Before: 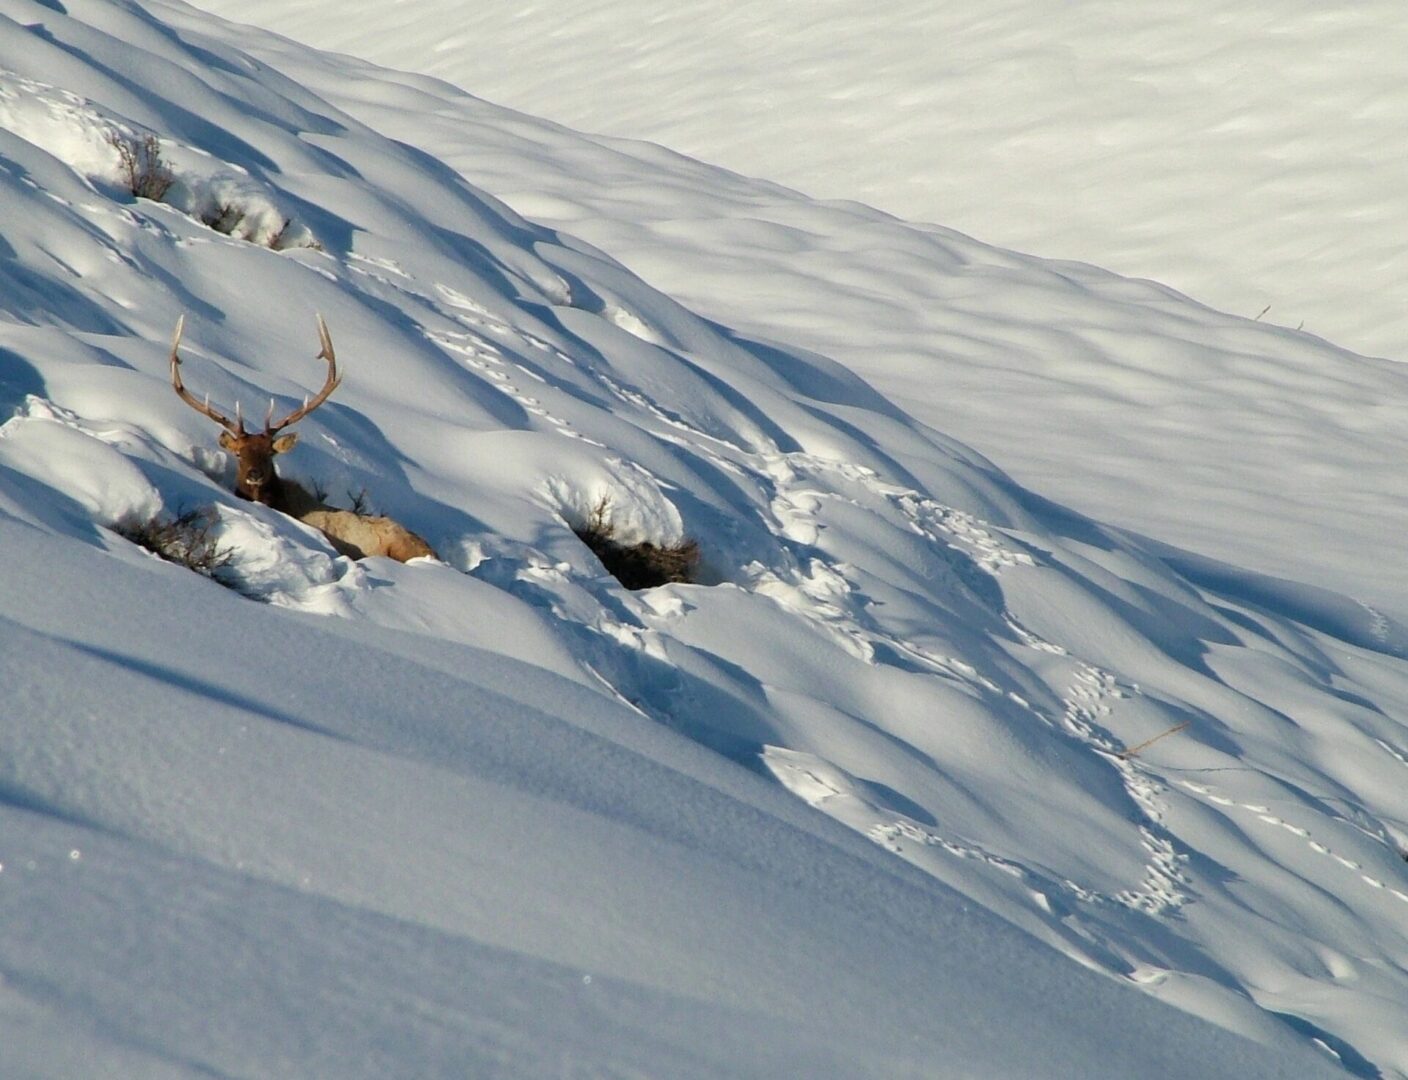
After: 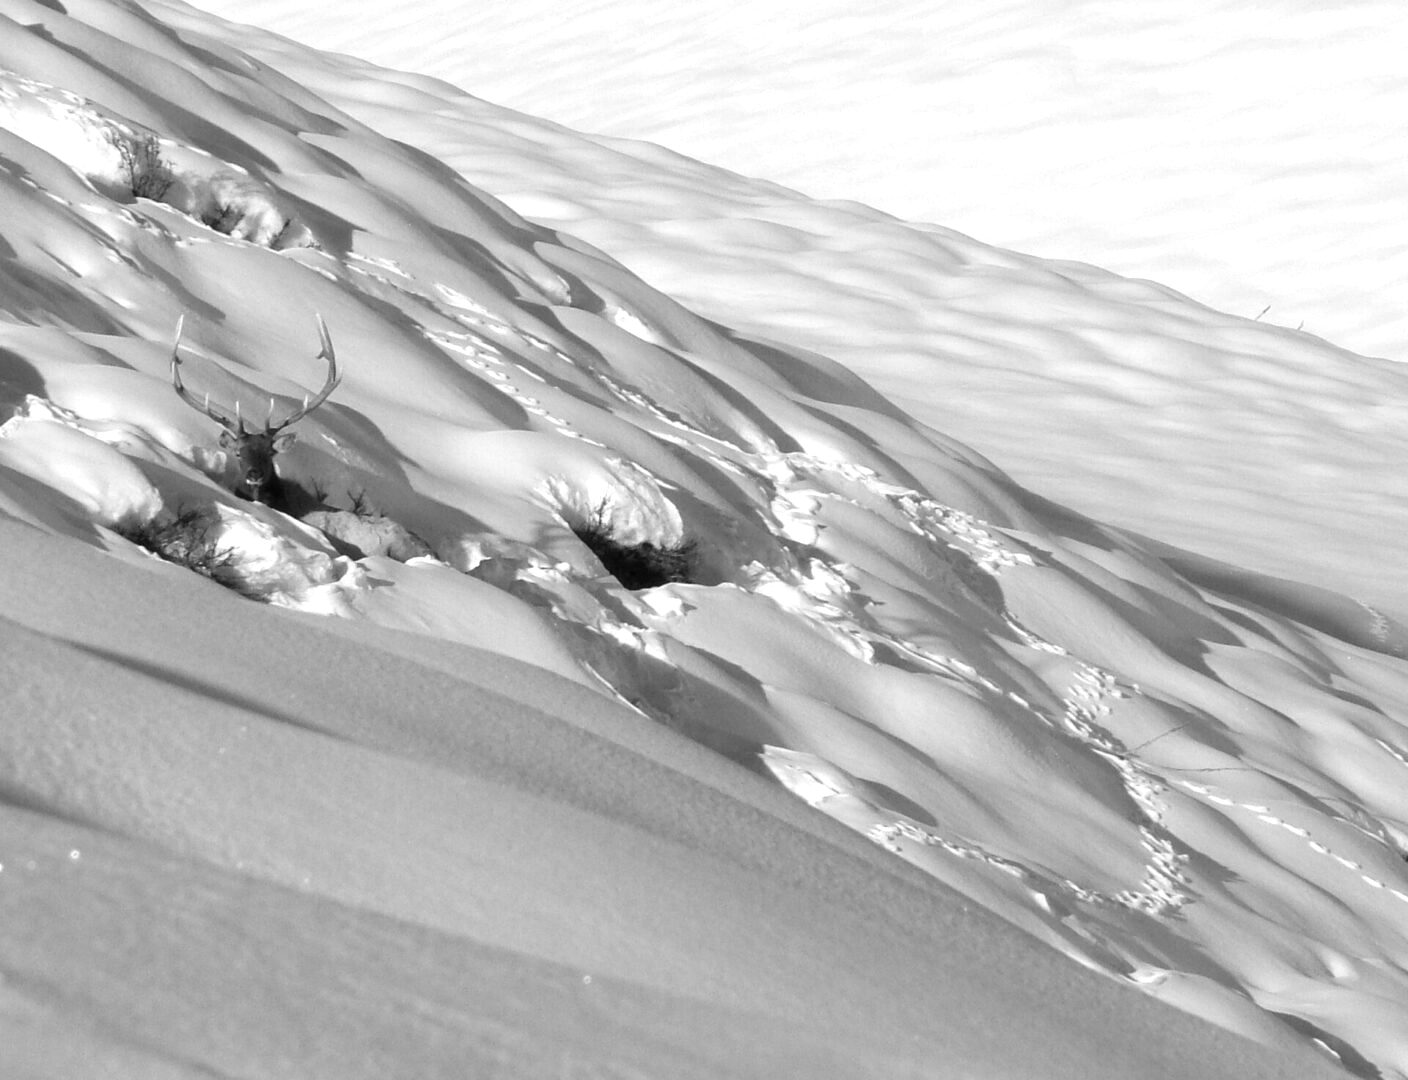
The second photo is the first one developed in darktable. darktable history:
color contrast: green-magenta contrast 1.12, blue-yellow contrast 1.95, unbound 0
haze removal: strength -0.05
exposure: exposure 0.556 EV, compensate highlight preservation false
monochrome: on, module defaults
